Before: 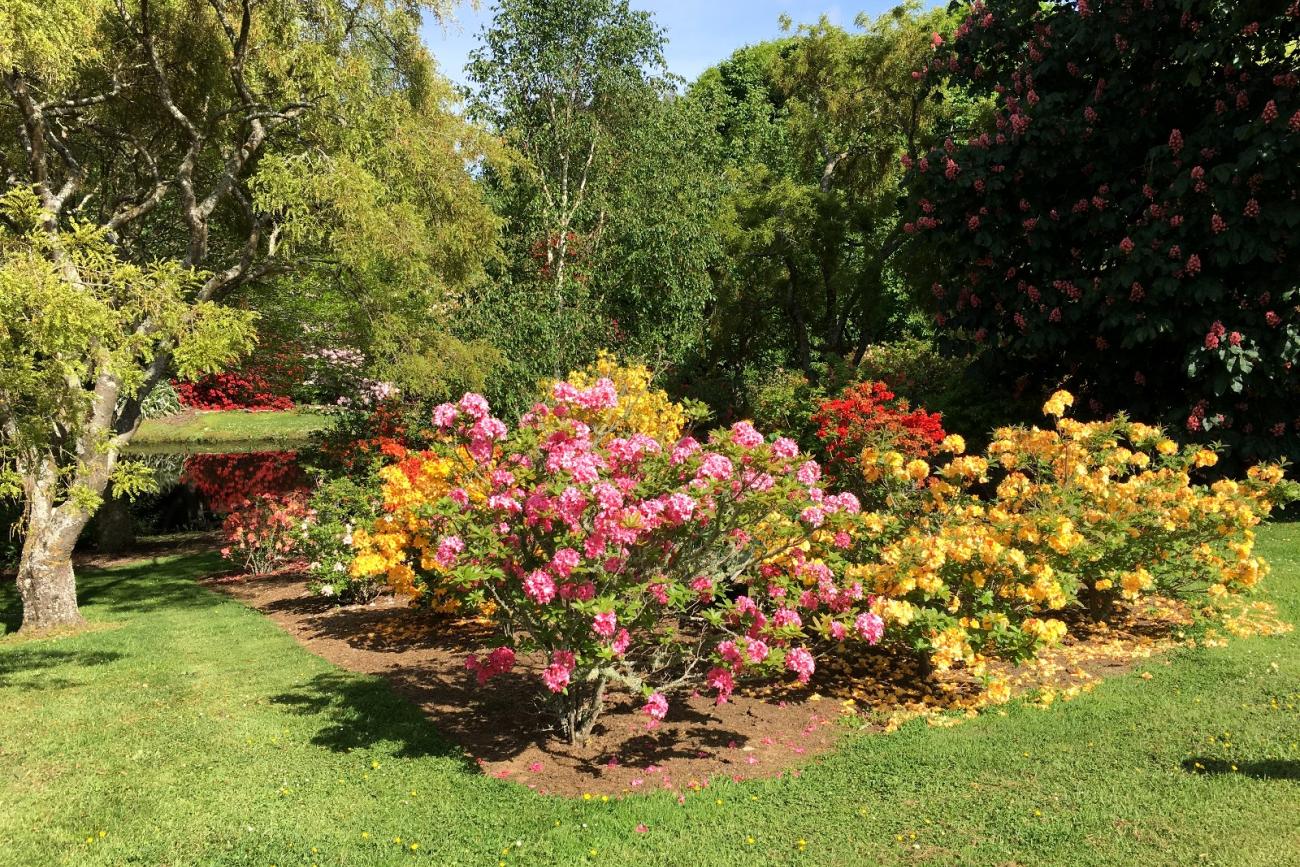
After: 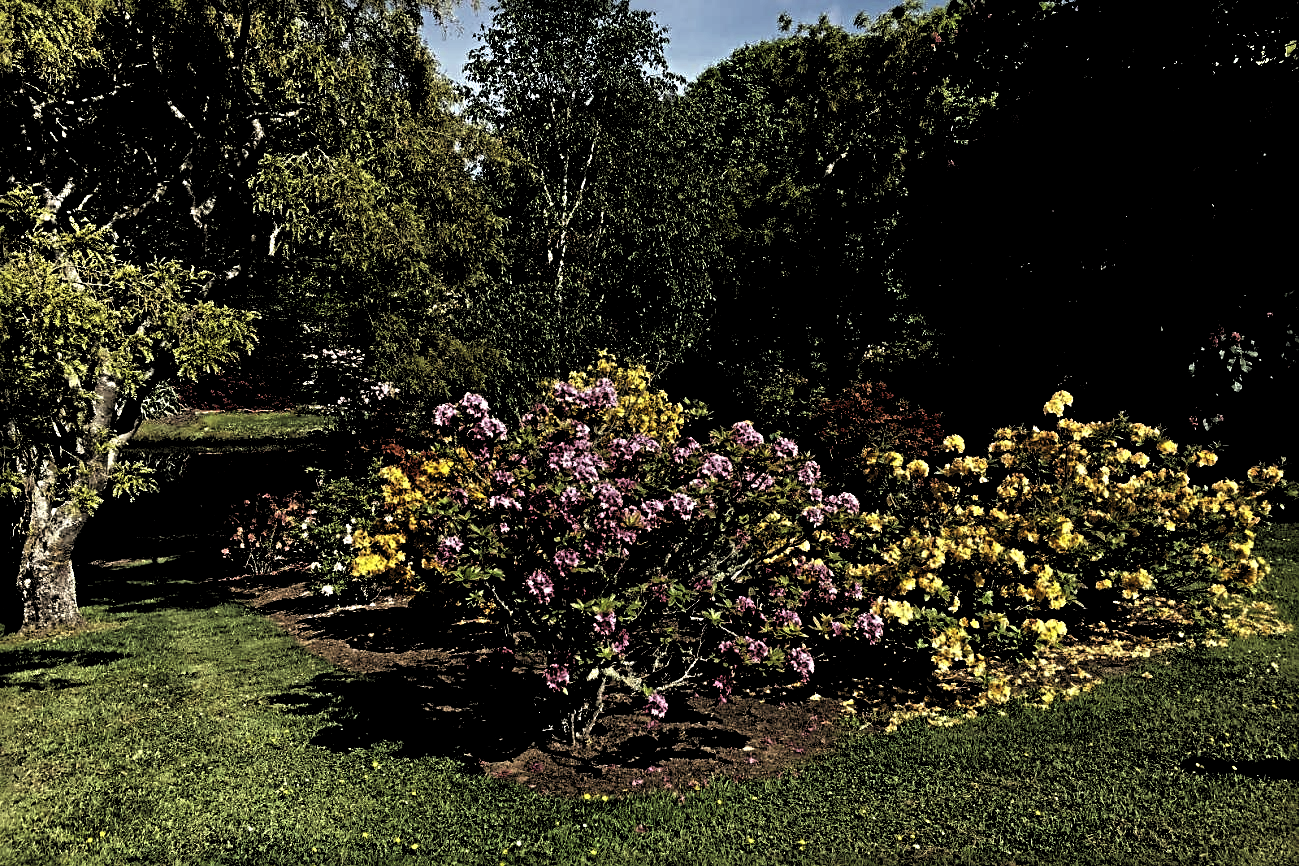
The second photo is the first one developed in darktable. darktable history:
sharpen: radius 4.883
levels: levels [0.514, 0.759, 1]
